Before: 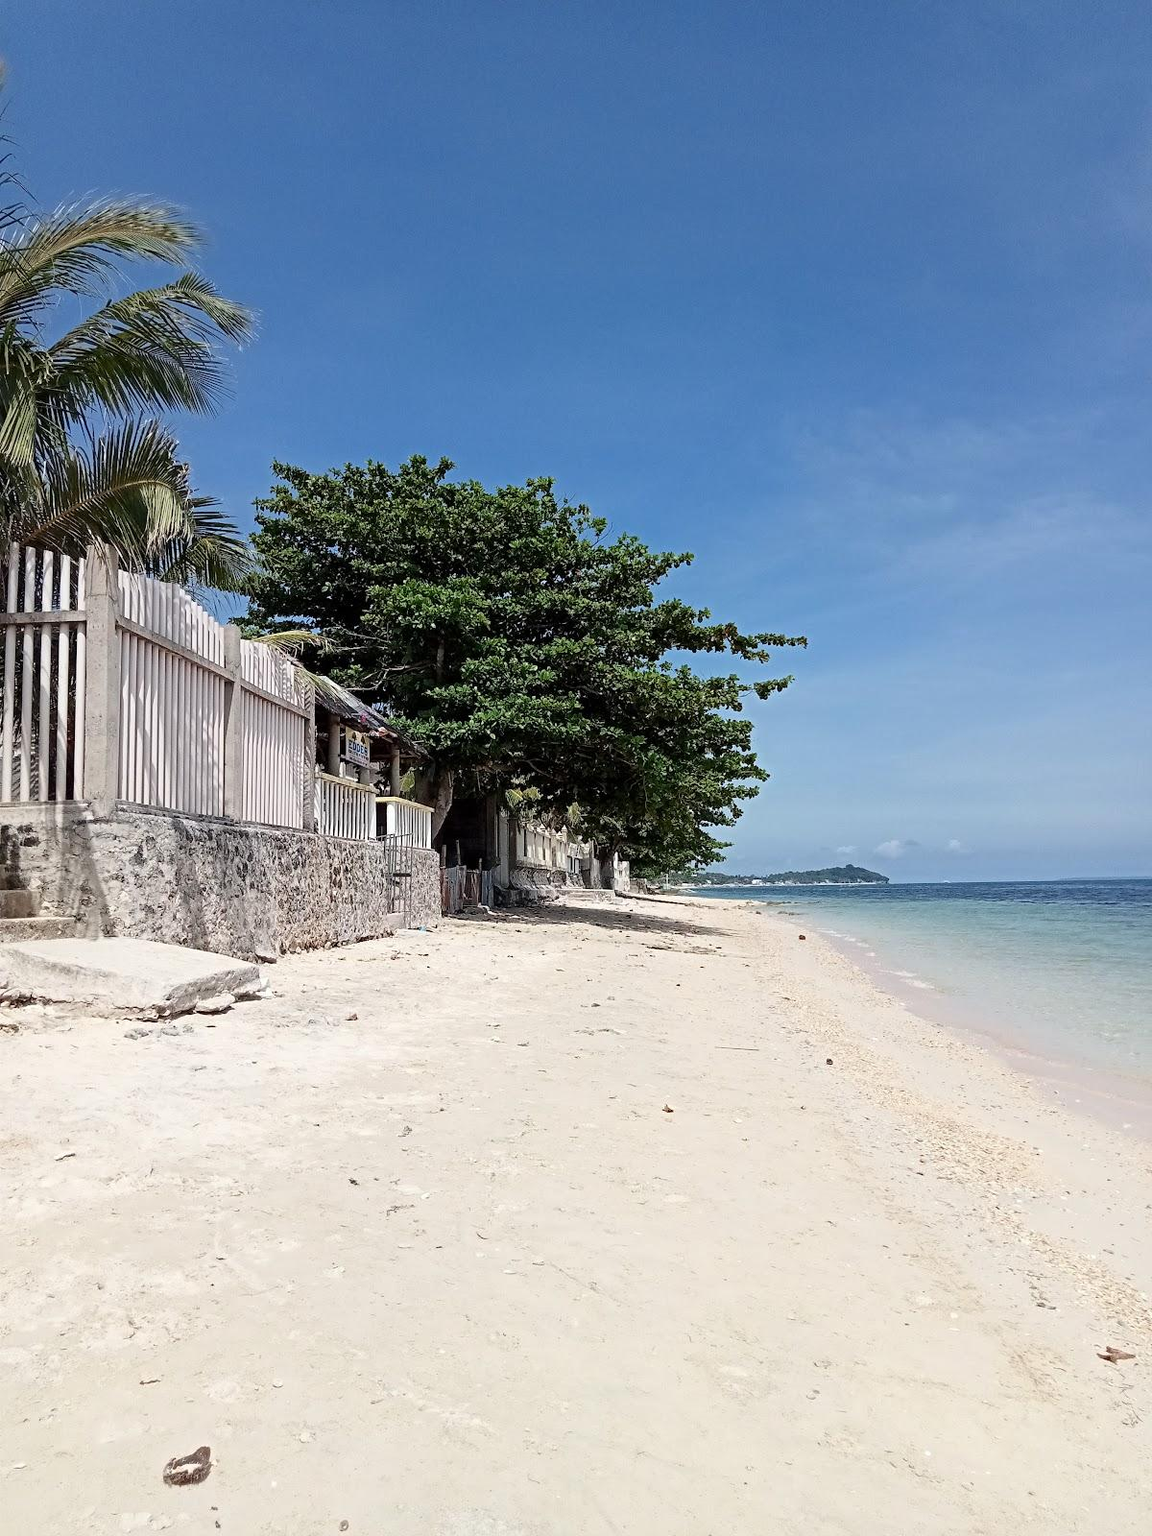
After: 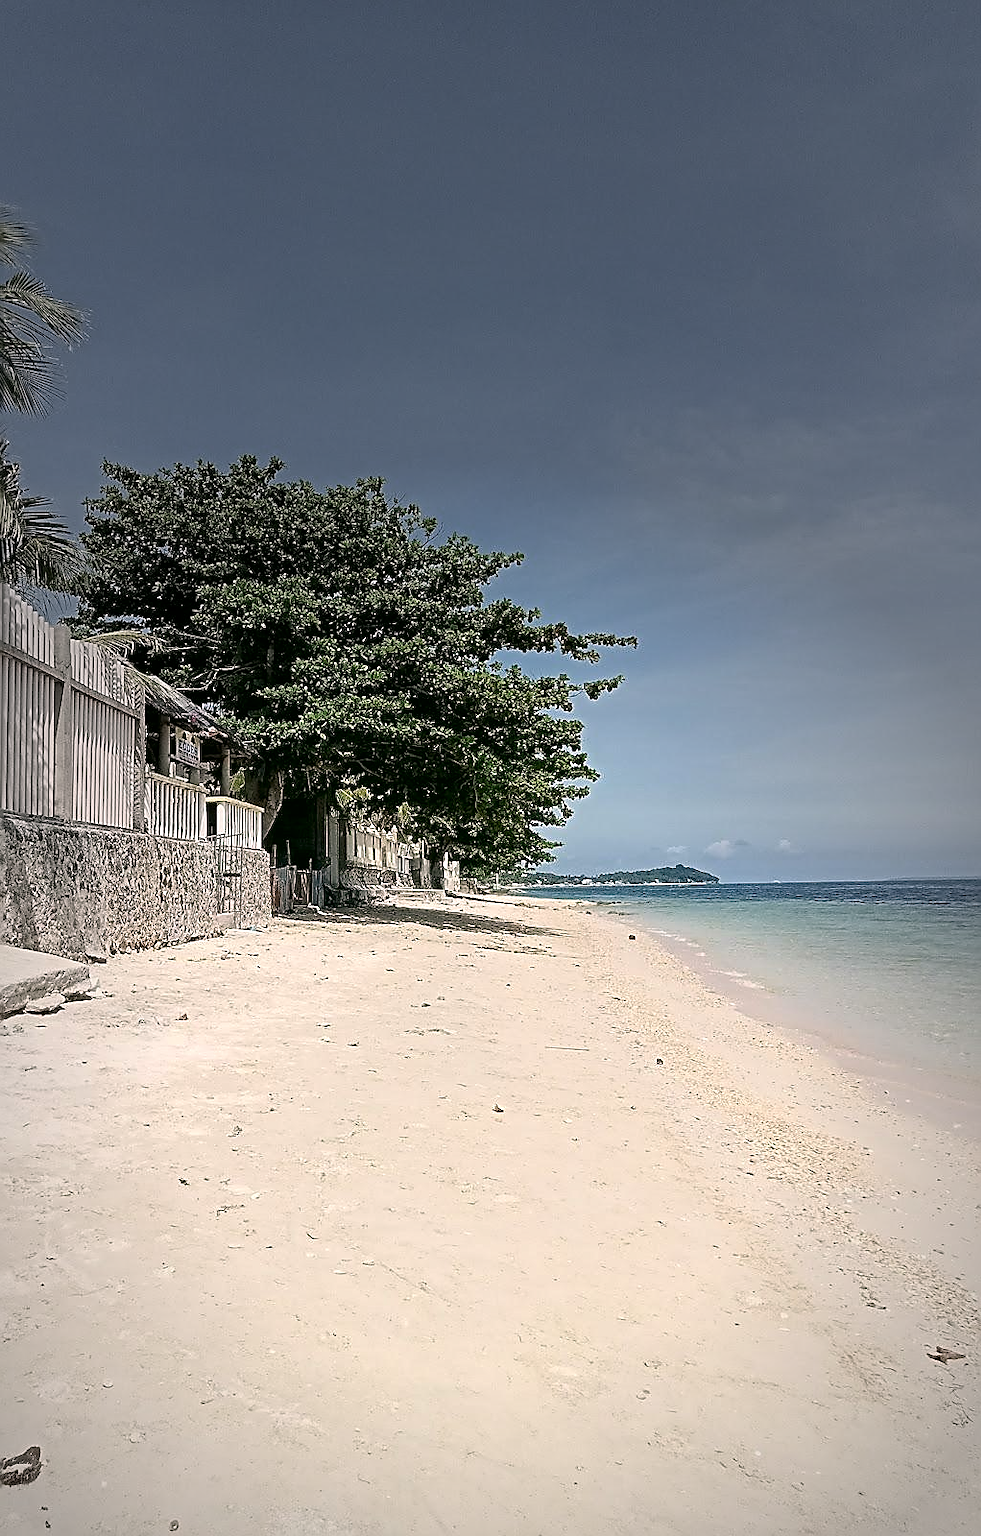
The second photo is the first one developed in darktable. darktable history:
sharpen: radius 1.381, amount 1.246, threshold 0.699
color correction: highlights a* 4.57, highlights b* 4.93, shadows a* -7.1, shadows b* 4.71
crop and rotate: left 14.808%
vignetting: fall-off start 39.49%, fall-off radius 40.9%, center (-0.027, 0.397)
